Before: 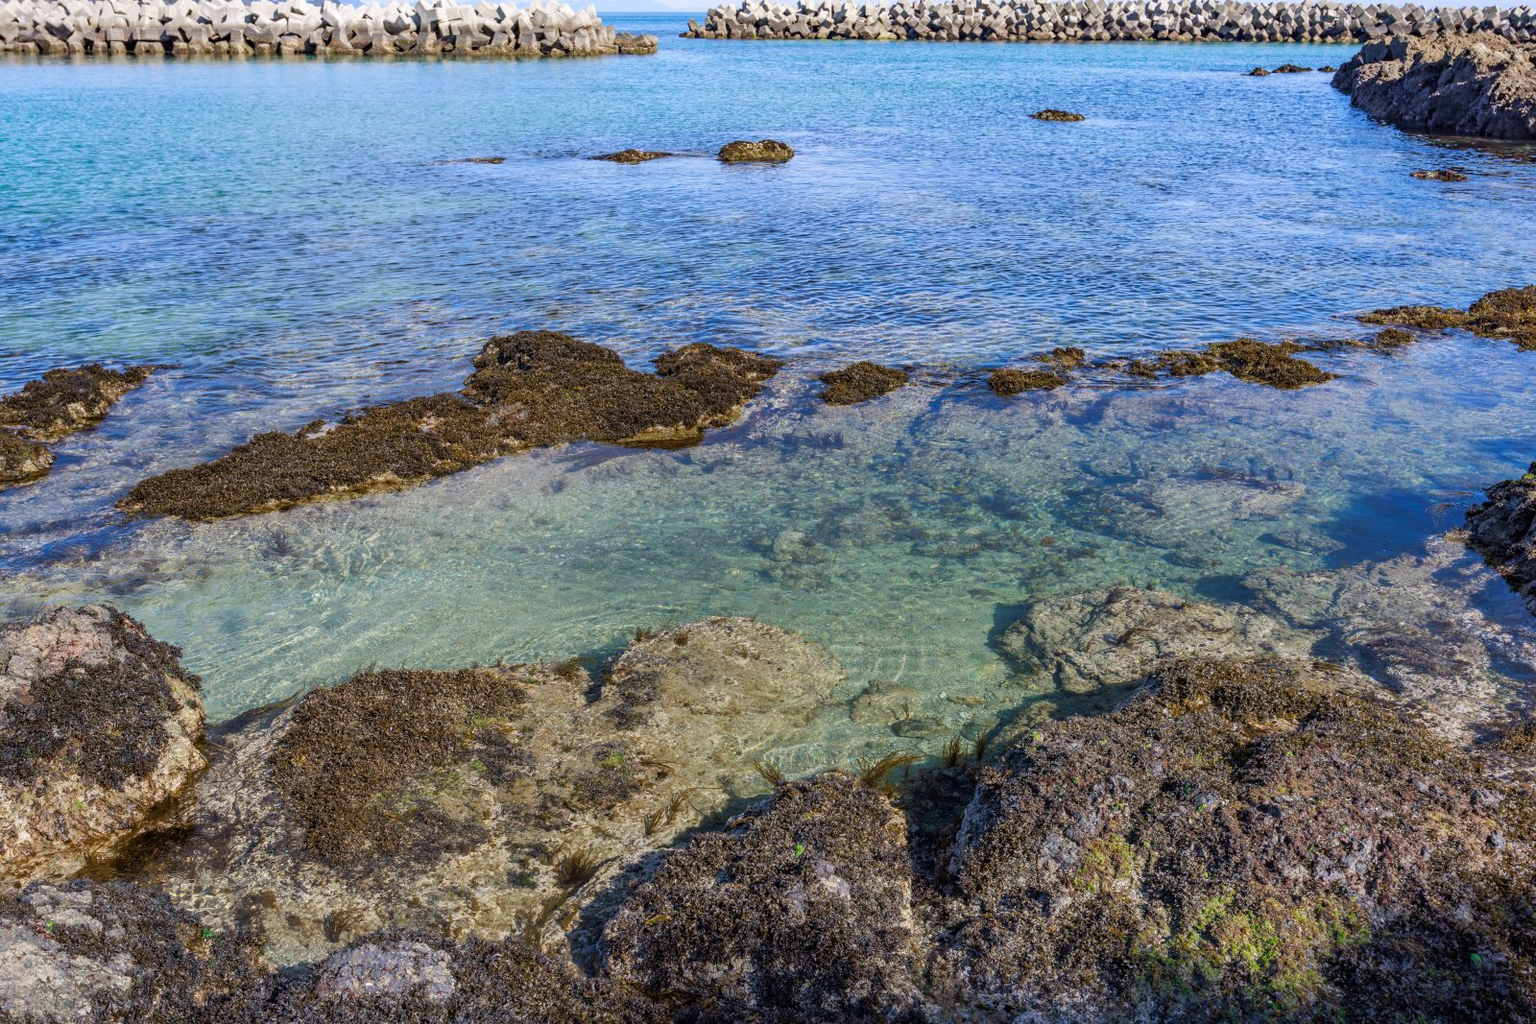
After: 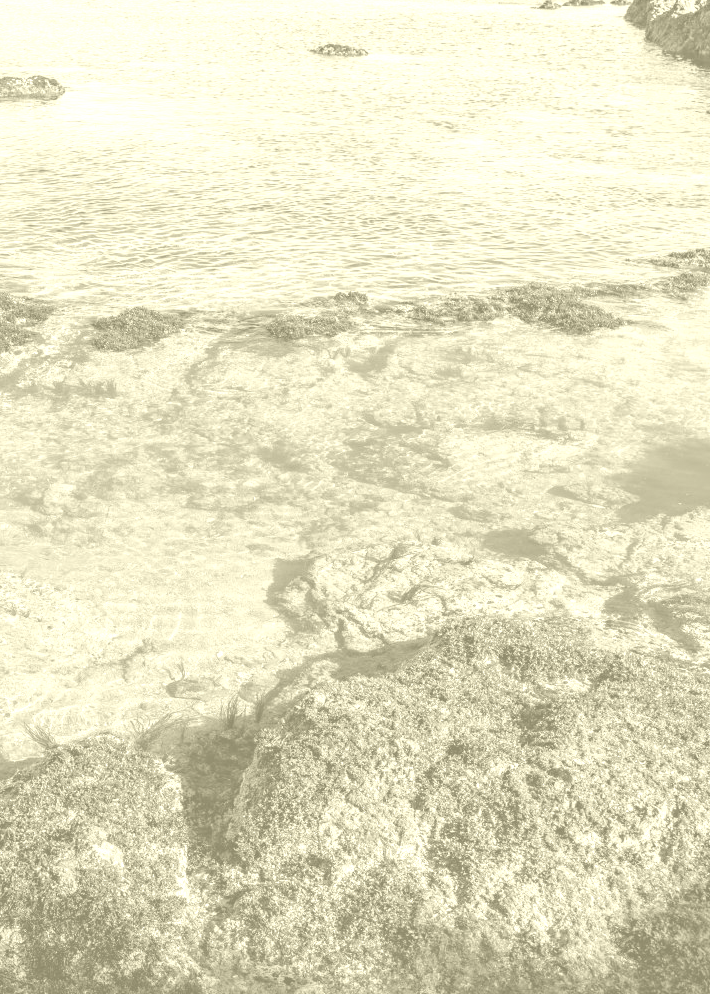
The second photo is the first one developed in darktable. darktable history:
white balance: emerald 1
crop: left 47.628%, top 6.643%, right 7.874%
exposure: black level correction 0, exposure 1.1 EV, compensate exposure bias true, compensate highlight preservation false
colorize: hue 43.2°, saturation 40%, version 1
contrast brightness saturation: contrast 0.1, brightness 0.02, saturation 0.02
